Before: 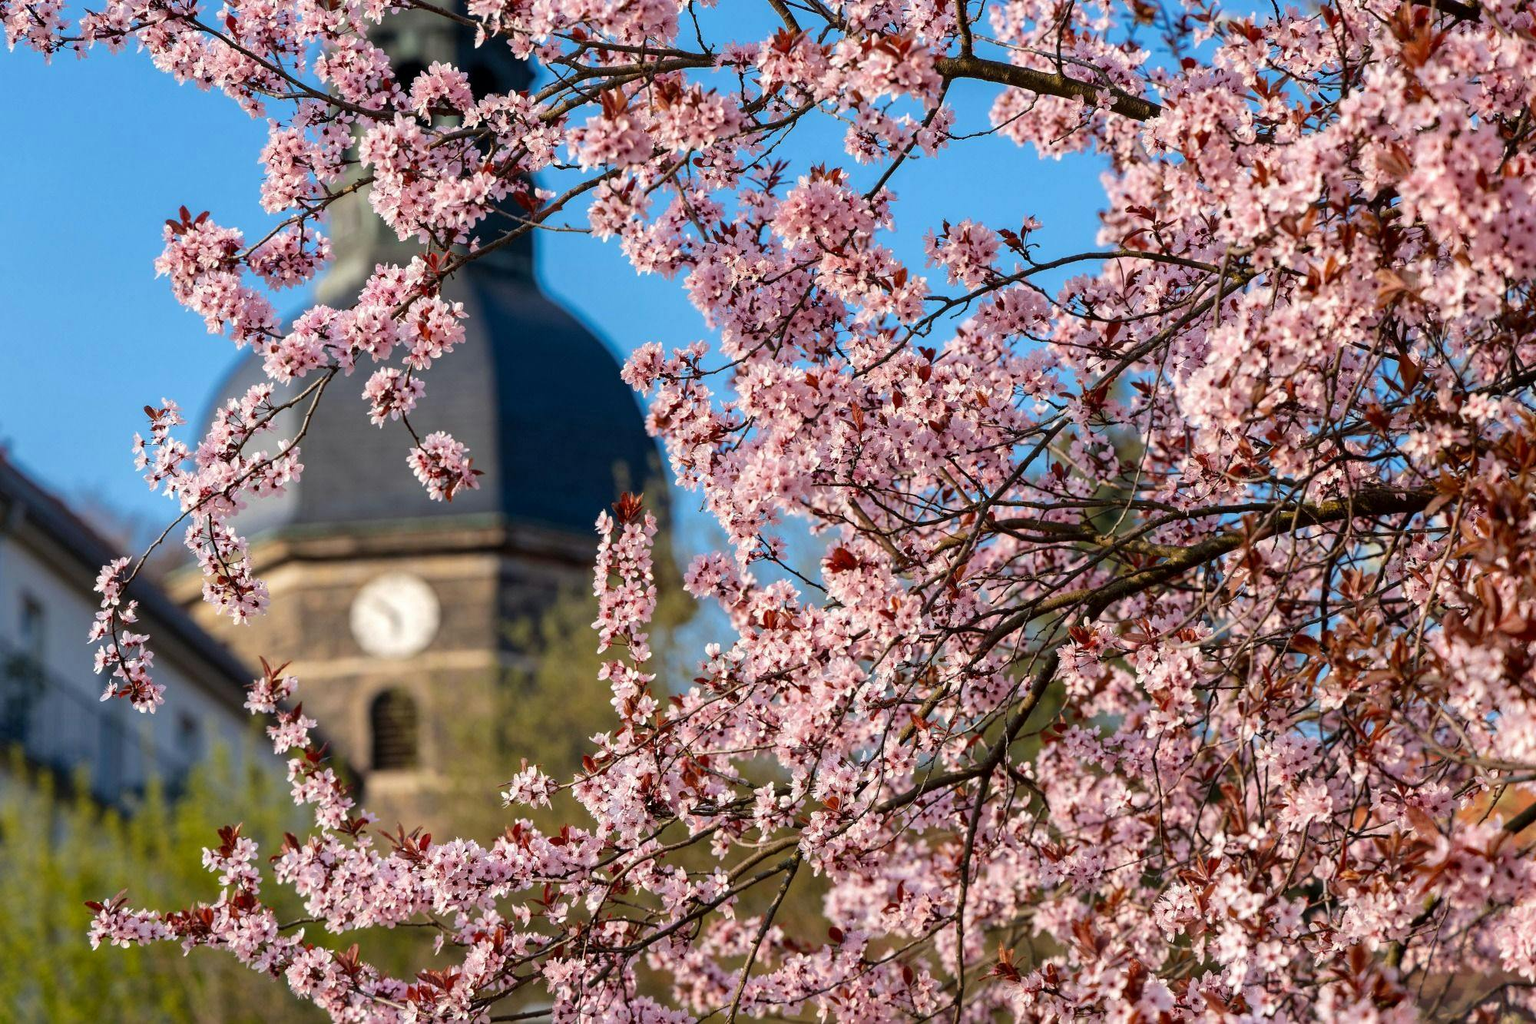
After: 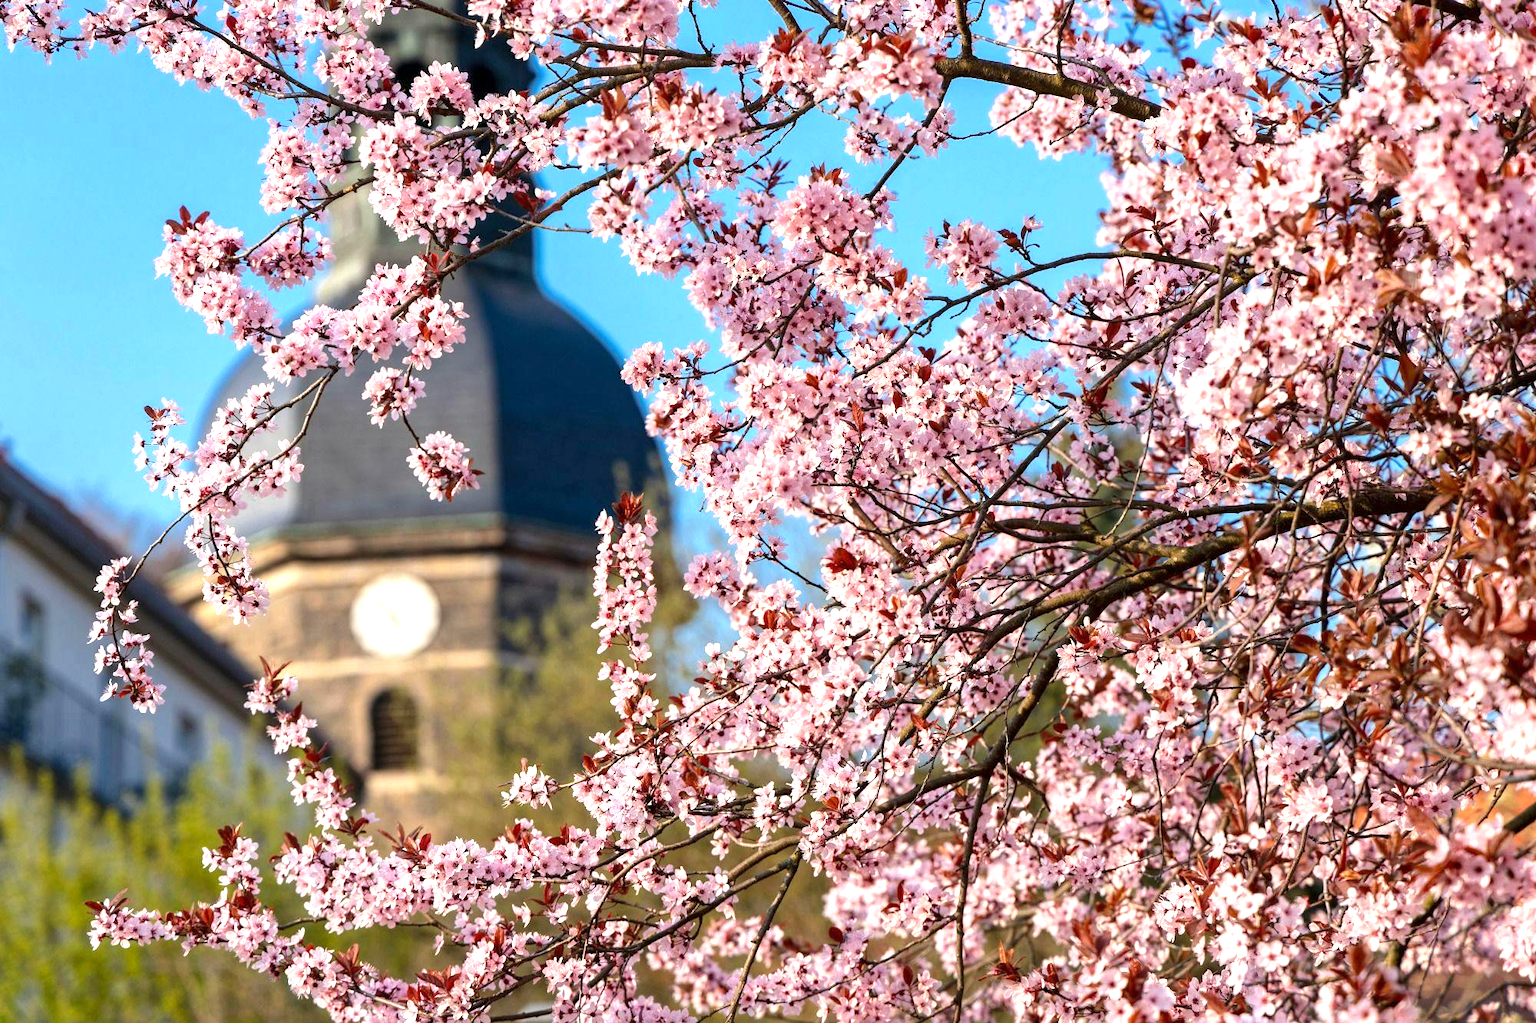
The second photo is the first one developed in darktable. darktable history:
exposure: exposure 0.79 EV, compensate highlight preservation false
